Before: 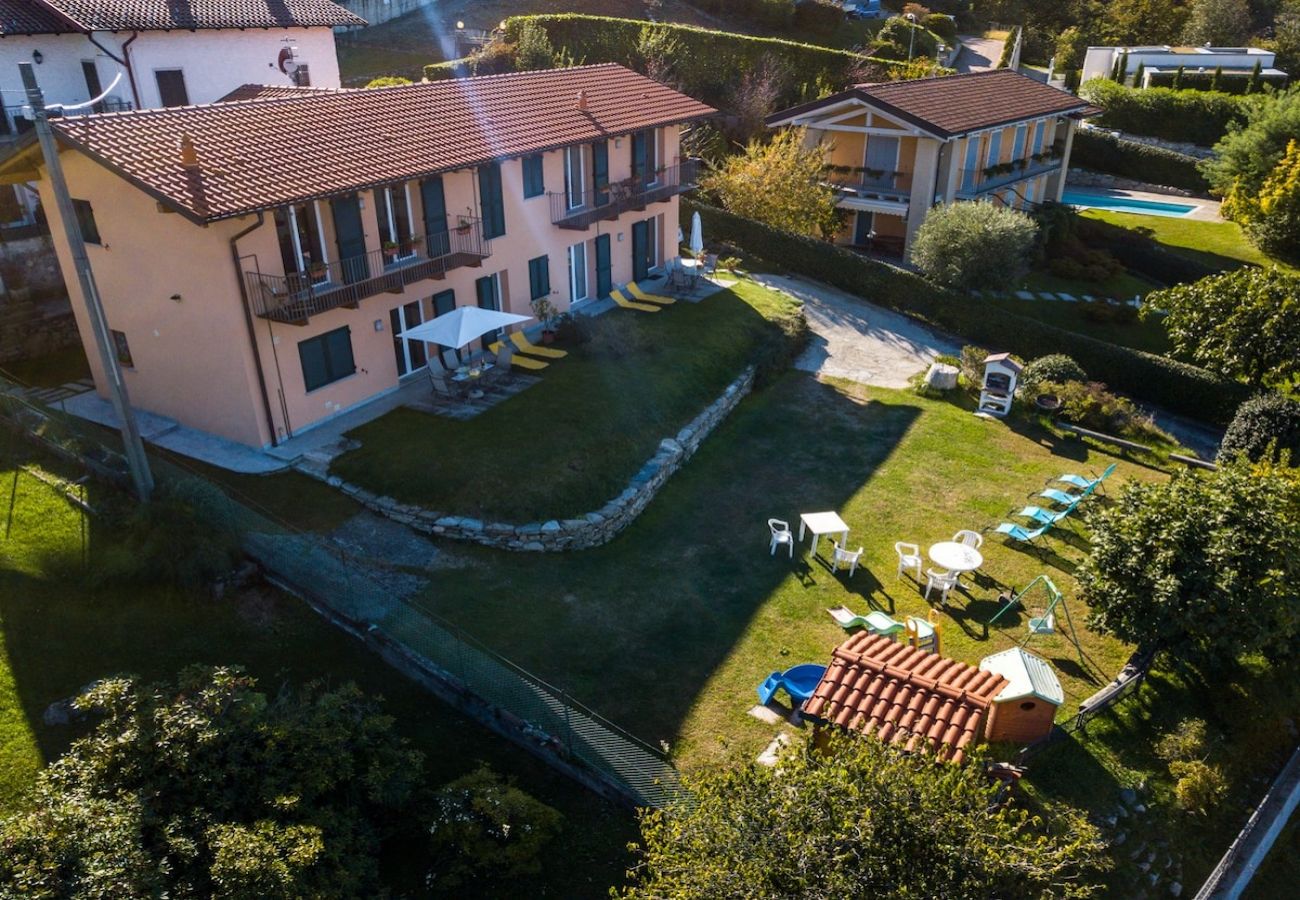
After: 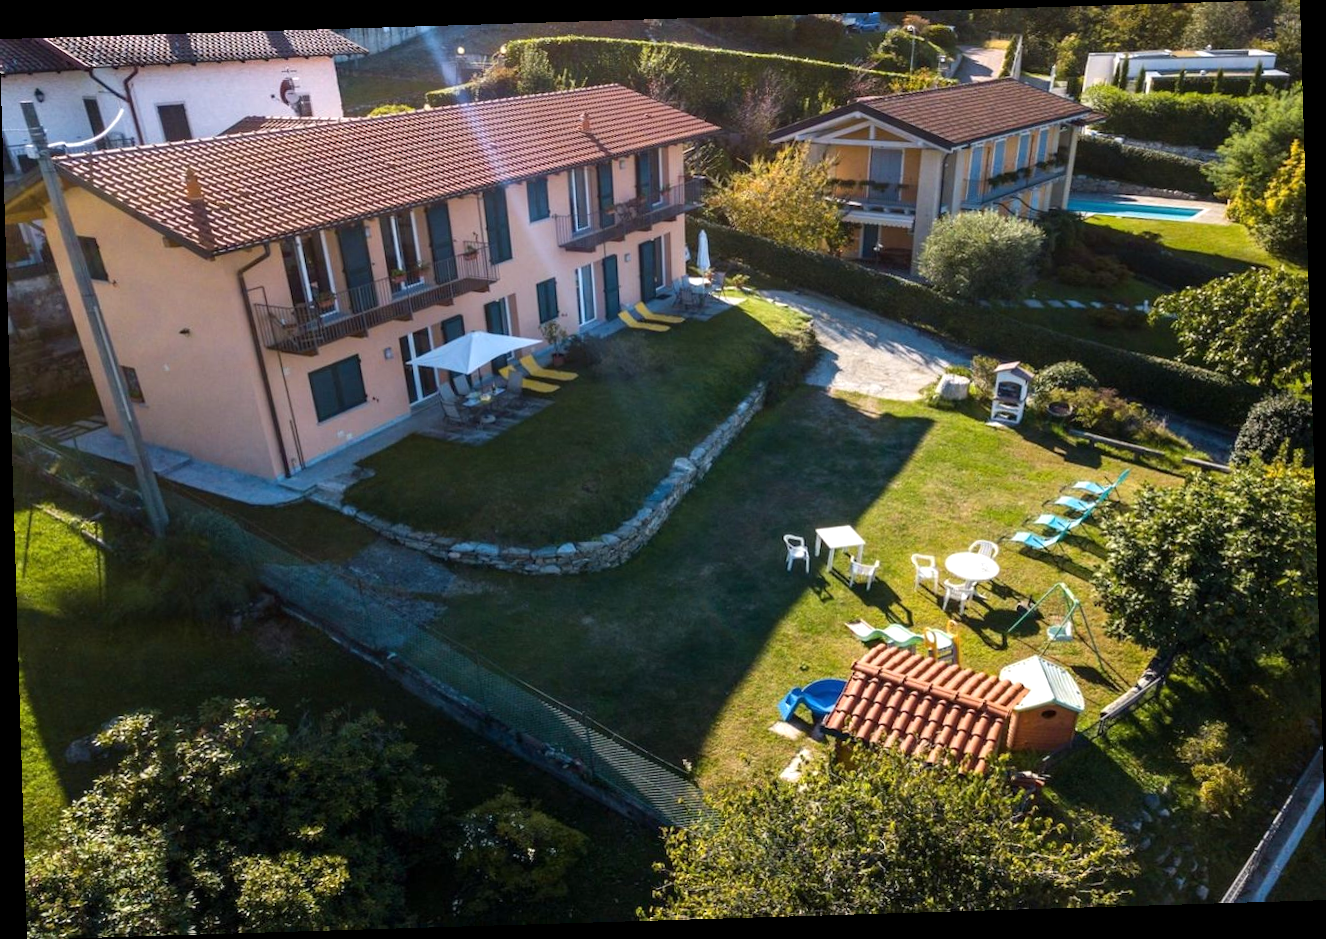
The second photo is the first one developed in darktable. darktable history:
exposure: exposure 0.3 EV, compensate highlight preservation false
rotate and perspective: rotation -1.75°, automatic cropping off
